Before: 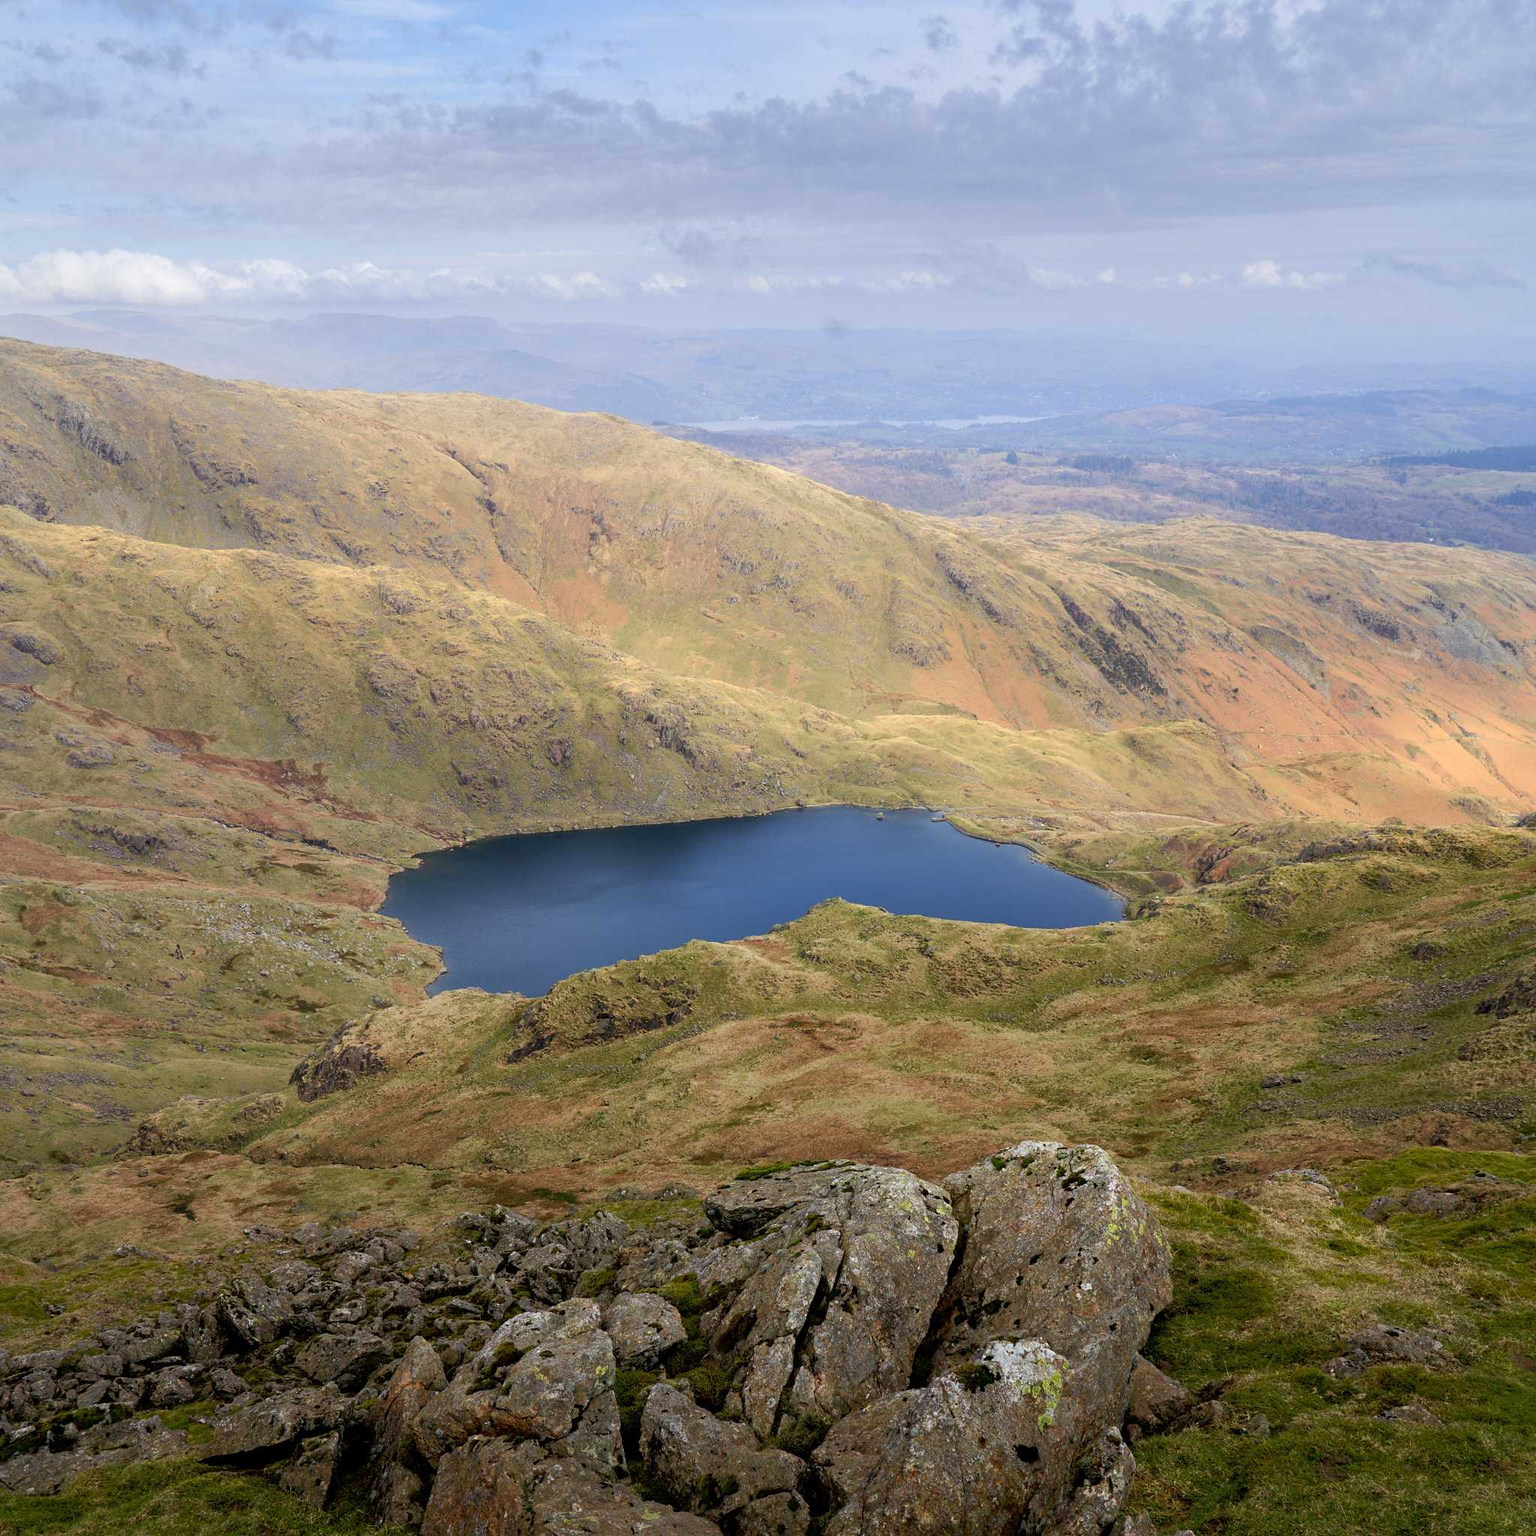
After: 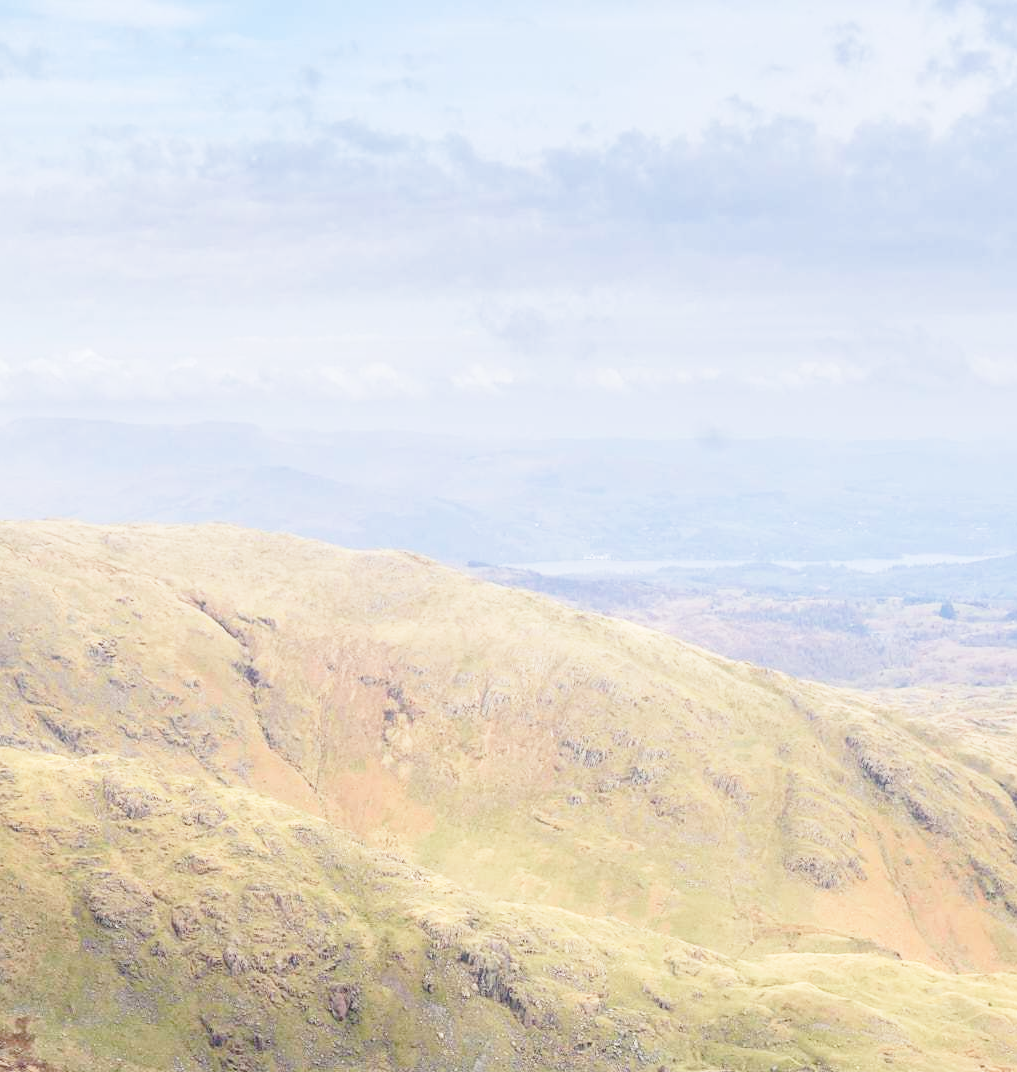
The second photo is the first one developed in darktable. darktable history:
base curve: curves: ch0 [(0, 0) (0.028, 0.03) (0.121, 0.232) (0.46, 0.748) (0.859, 0.968) (1, 1)], preserve colors none
crop: left 19.672%, right 30.301%, bottom 46.919%
haze removal: strength -0.107, compatibility mode true, adaptive false
